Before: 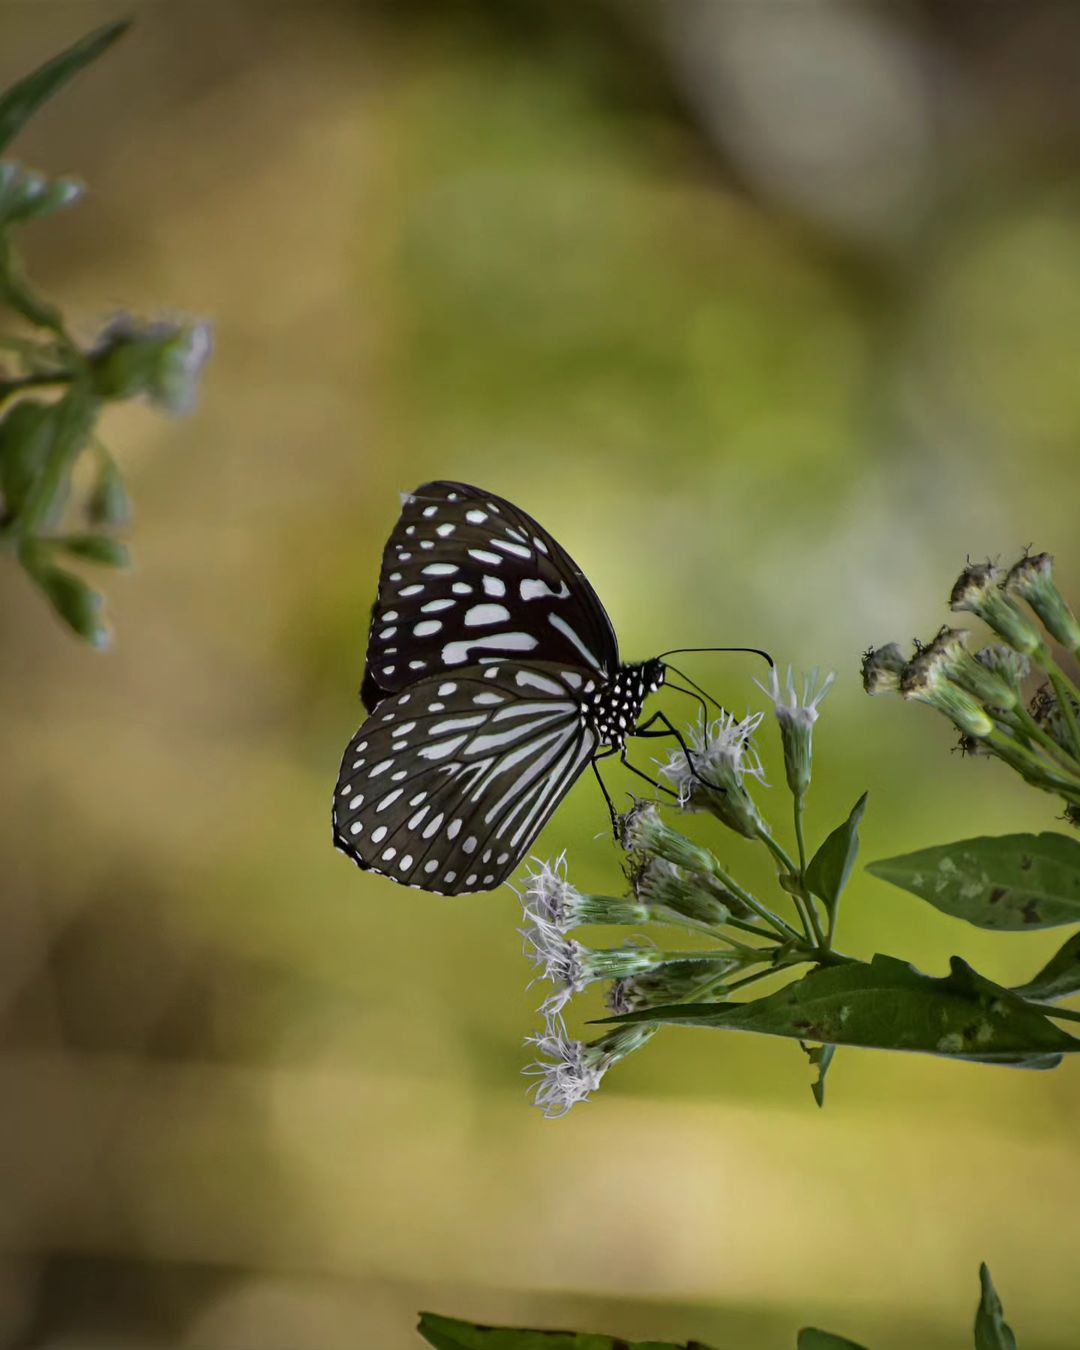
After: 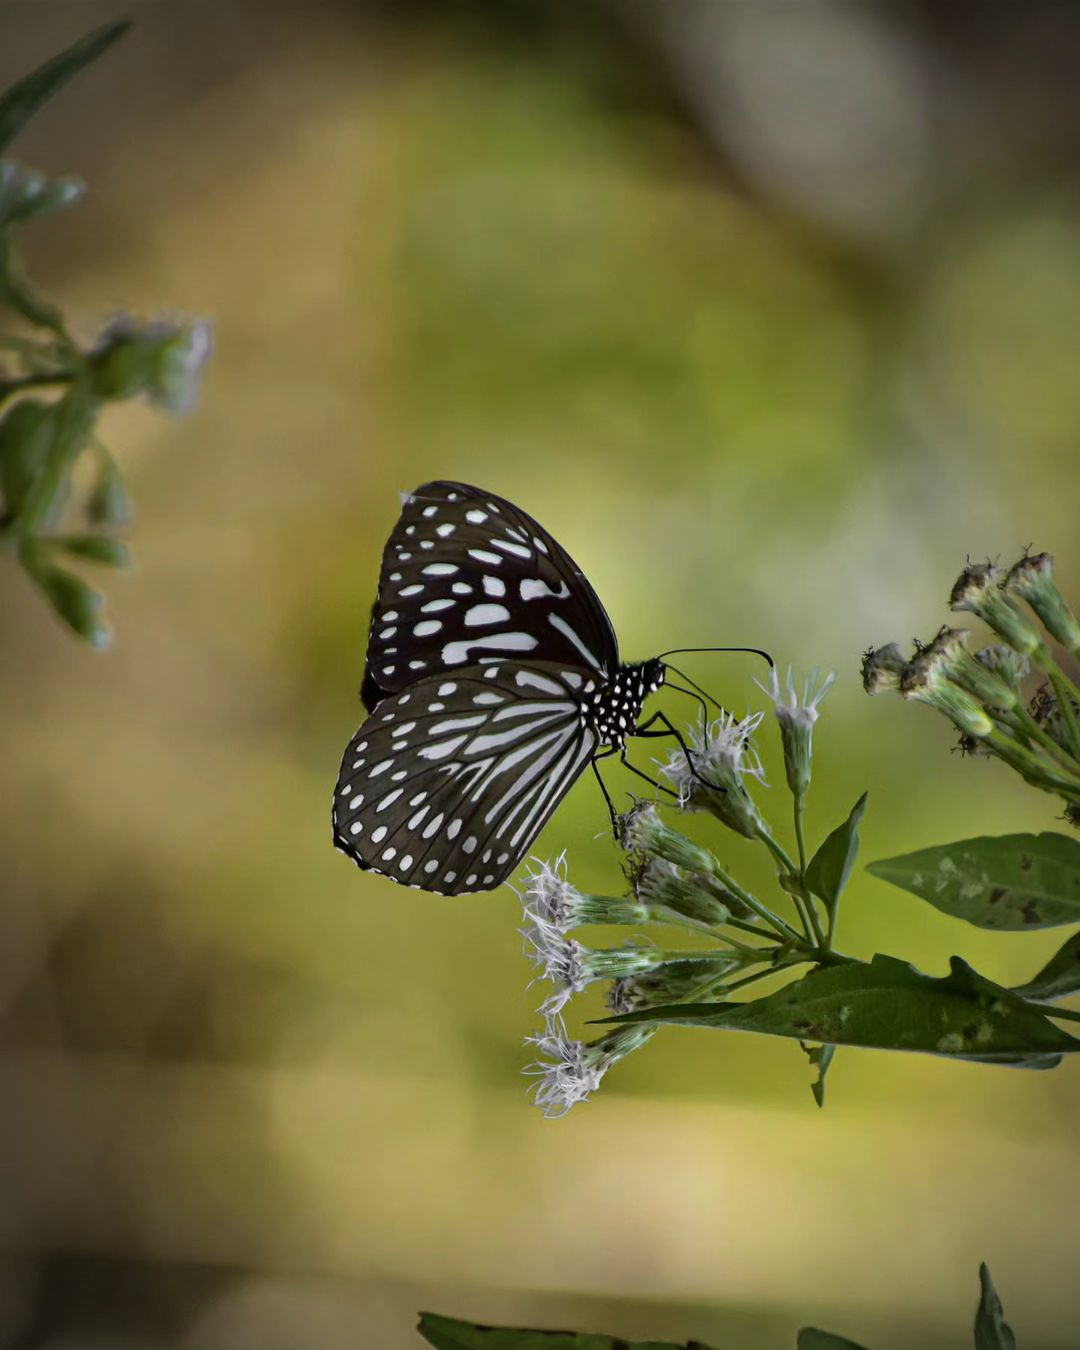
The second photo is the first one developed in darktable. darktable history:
vignetting: fall-off radius 61.23%, brightness -0.575, unbound false
tone equalizer: -8 EV -0.568 EV
